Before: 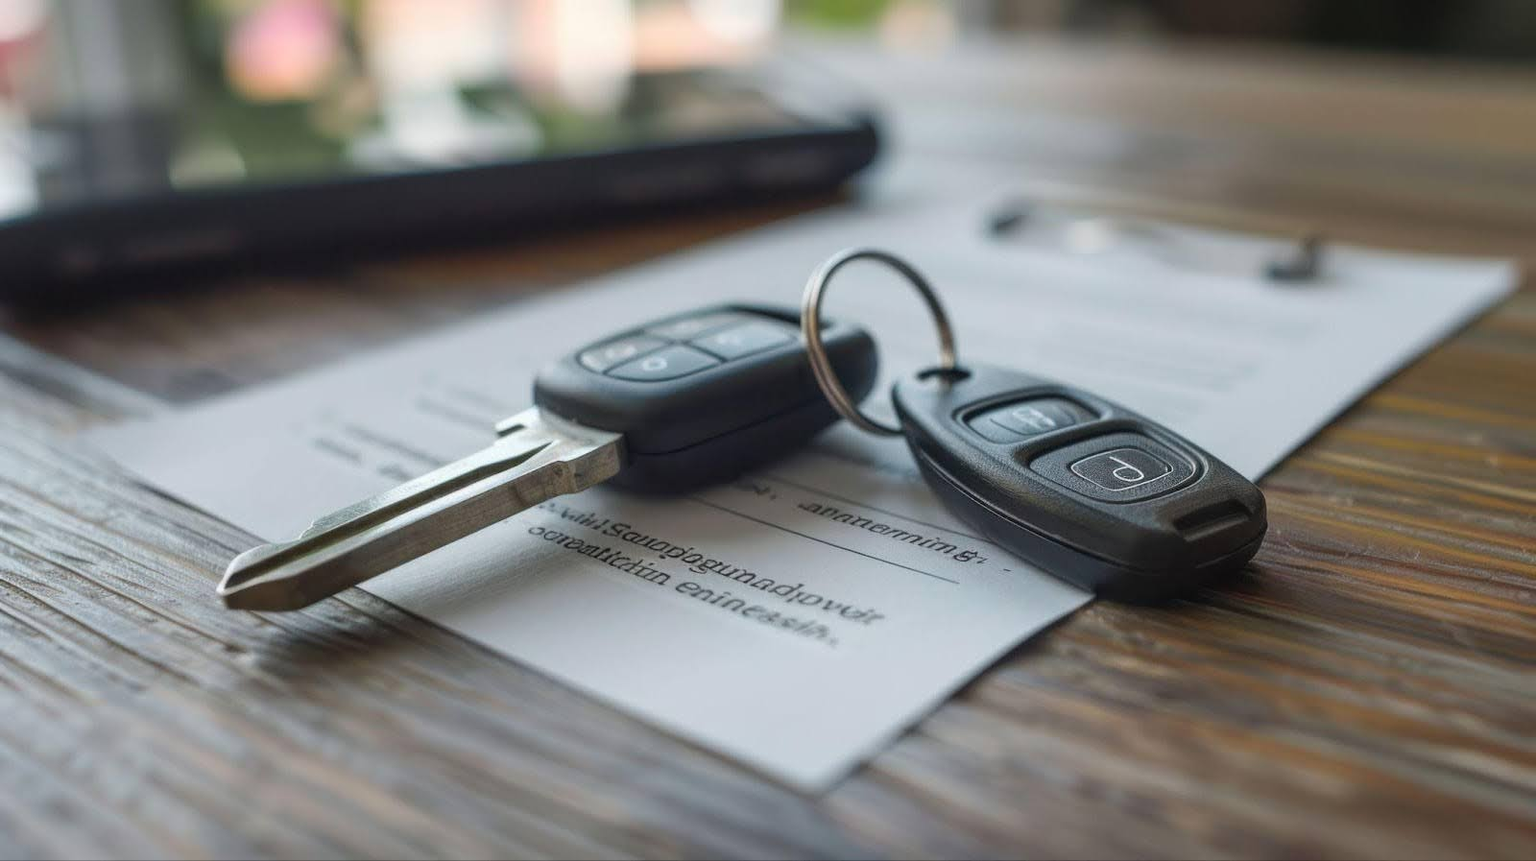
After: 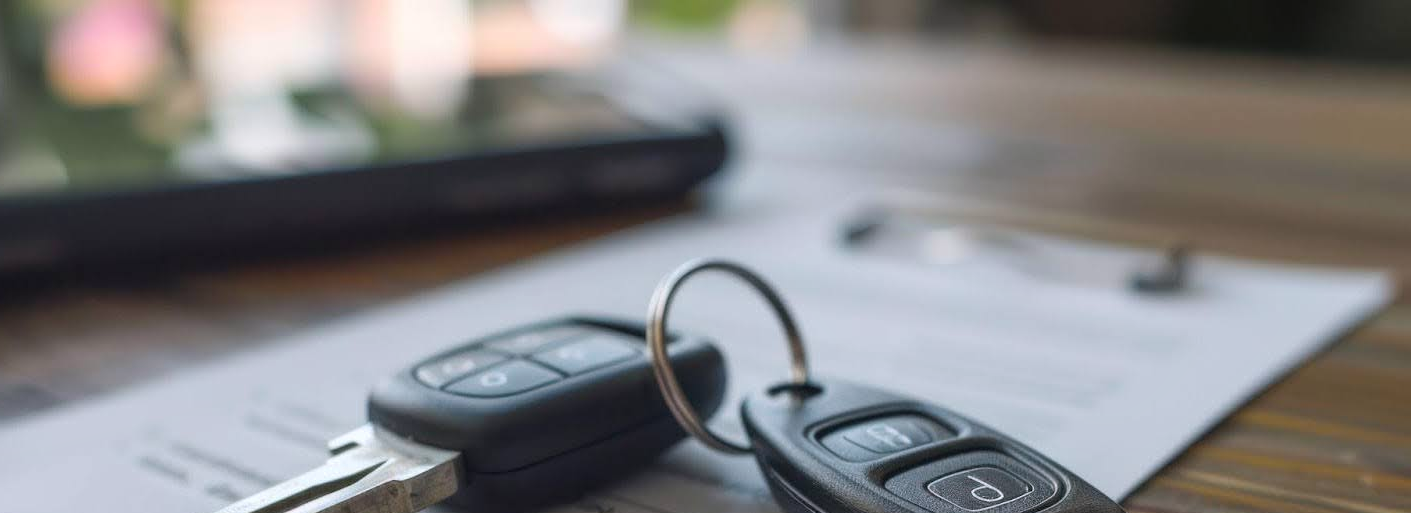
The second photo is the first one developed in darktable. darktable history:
white balance: red 1.009, blue 1.027
tone equalizer: on, module defaults
crop and rotate: left 11.812%, bottom 42.776%
